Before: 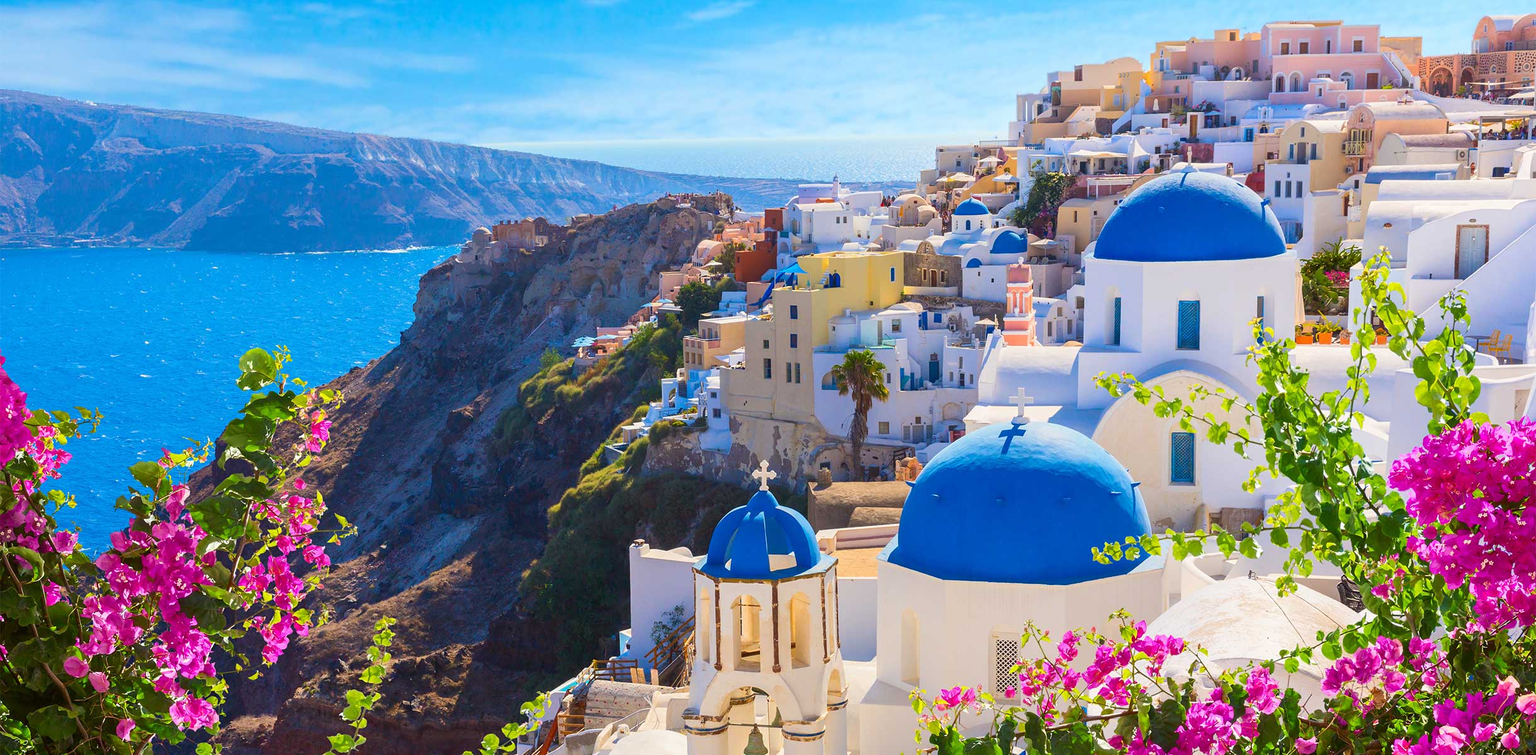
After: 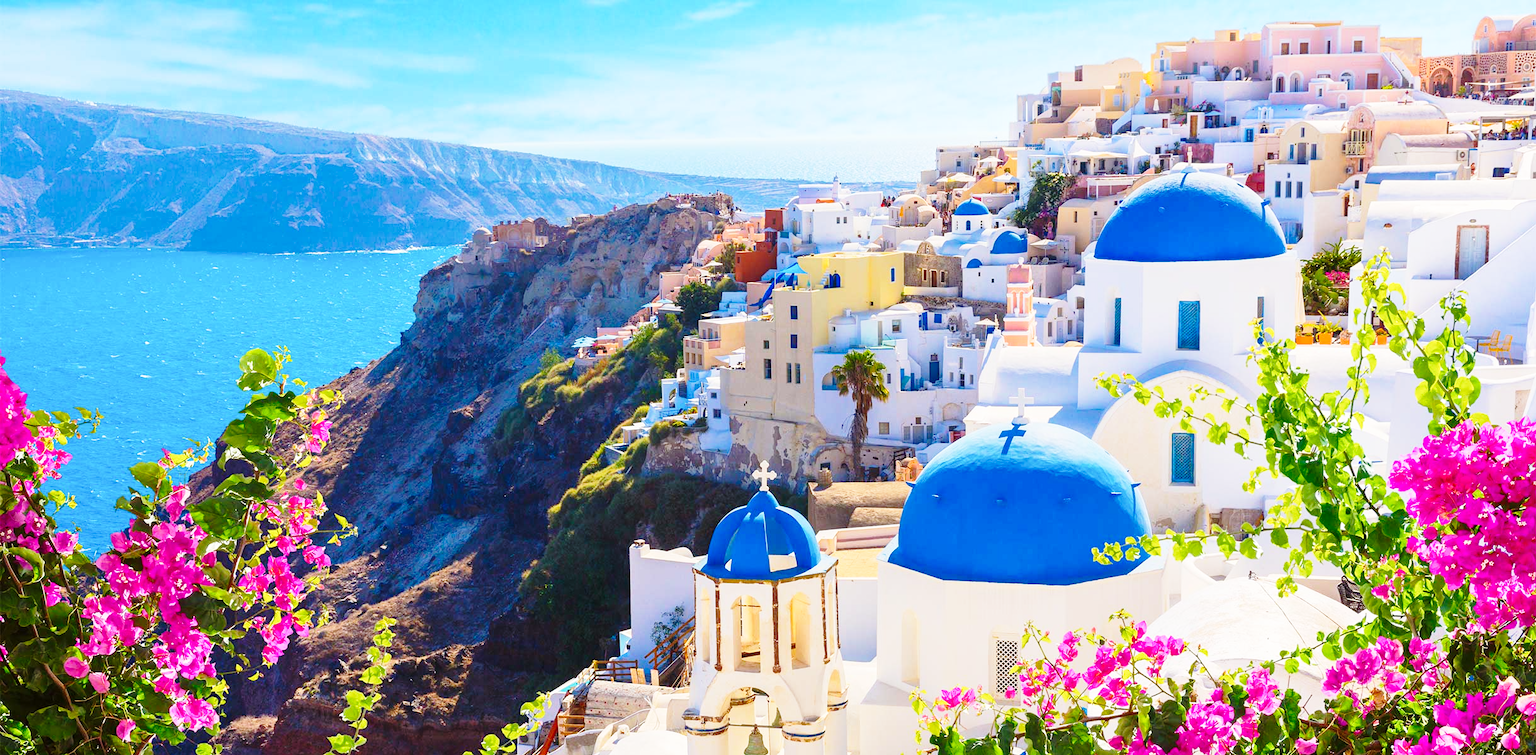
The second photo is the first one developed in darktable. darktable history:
base curve: curves: ch0 [(0, 0) (0.028, 0.03) (0.121, 0.232) (0.46, 0.748) (0.859, 0.968) (1, 1)], exposure shift 0.01, preserve colors none
